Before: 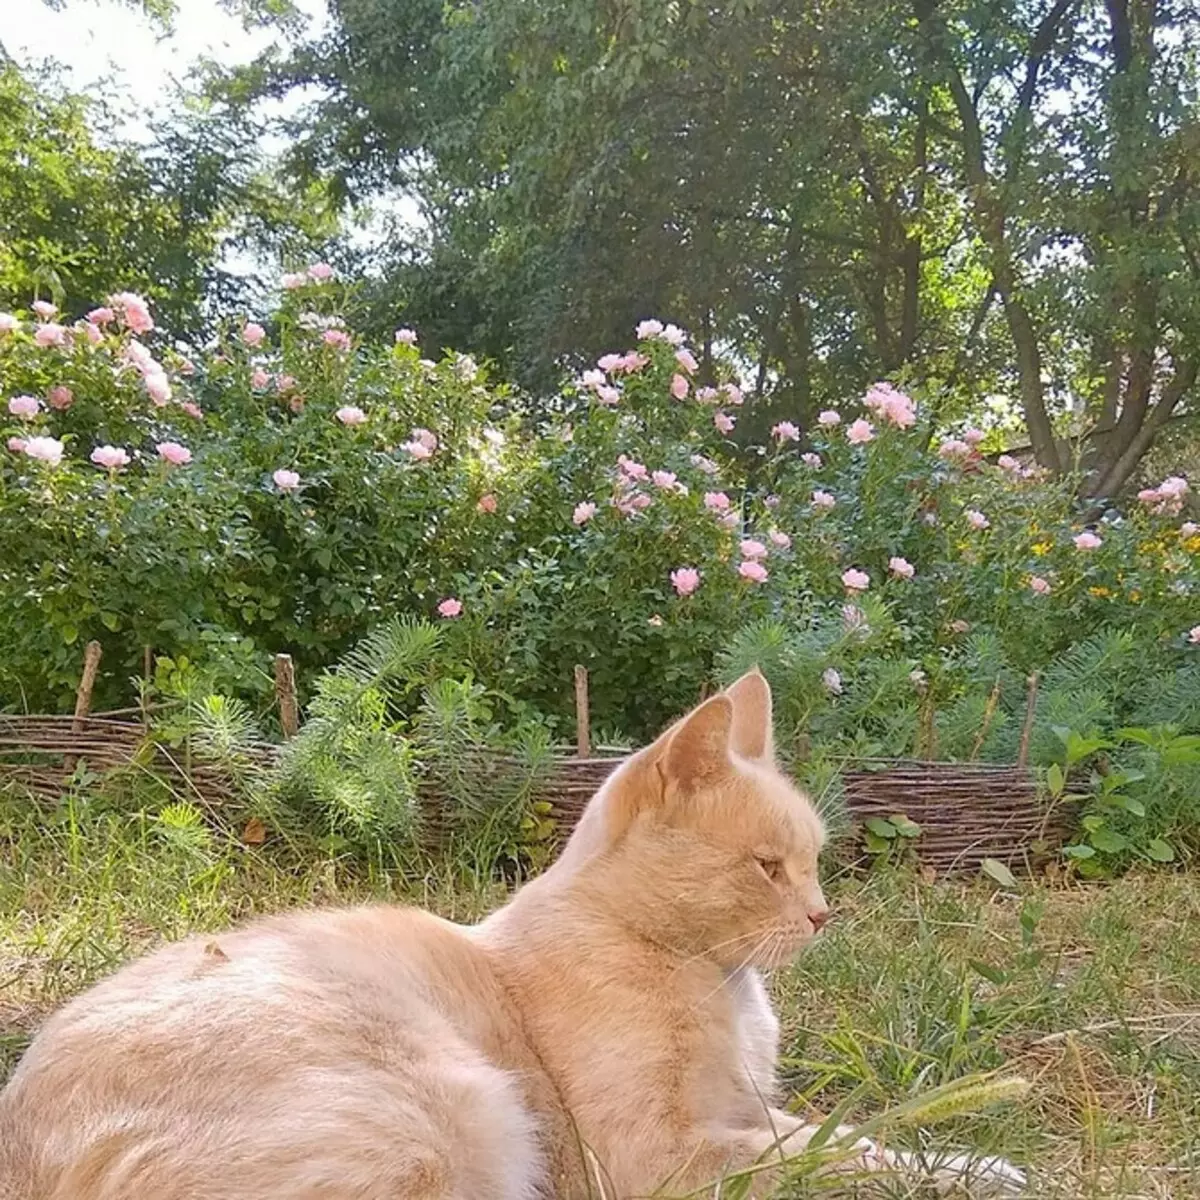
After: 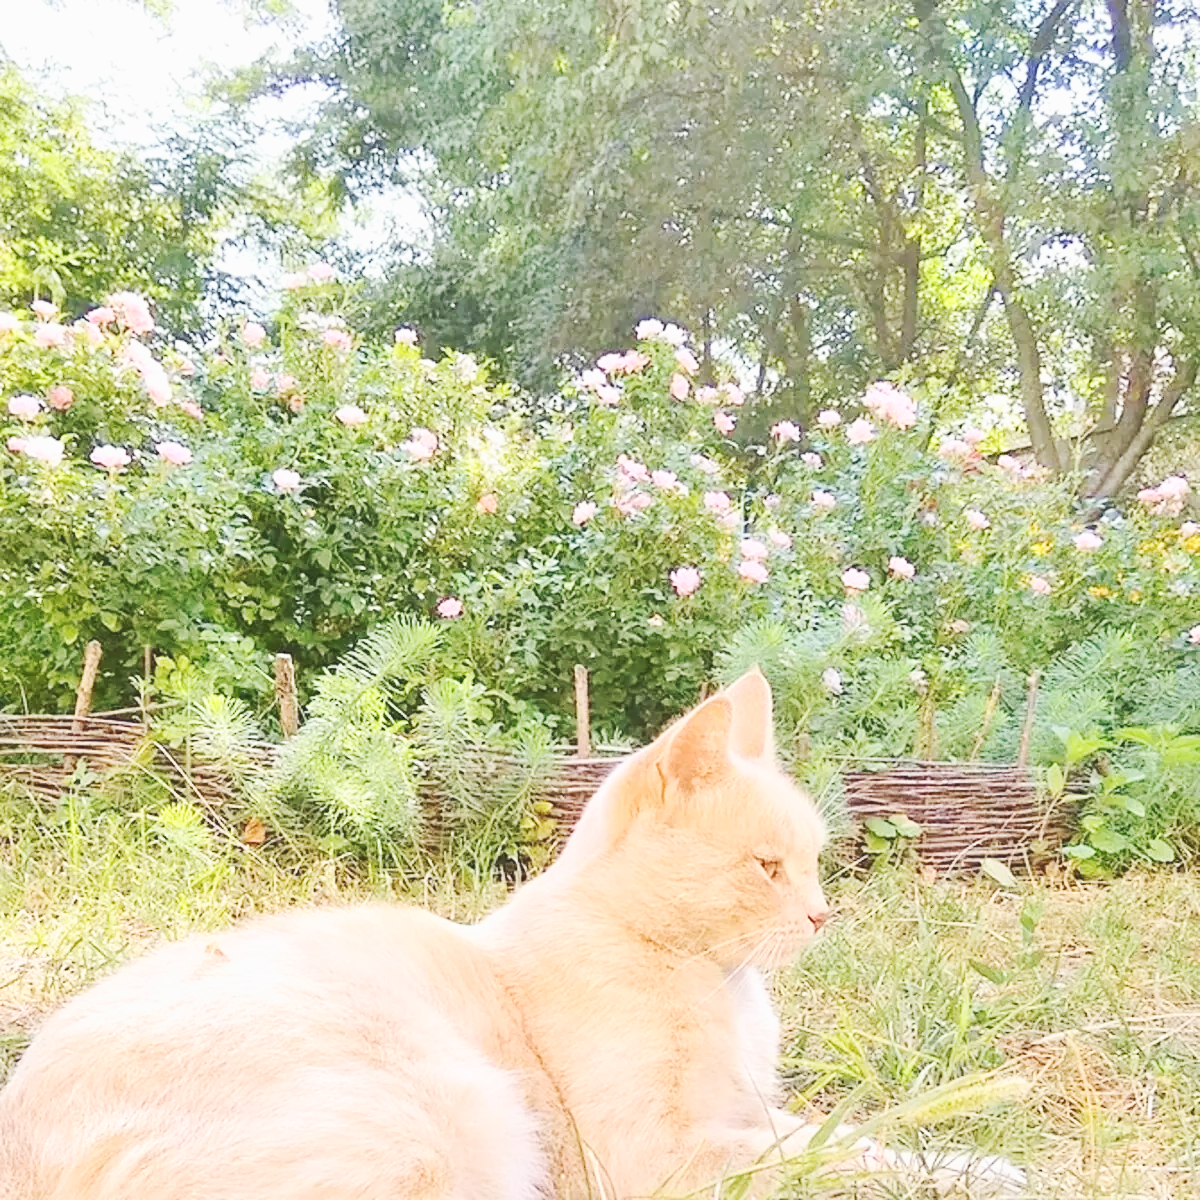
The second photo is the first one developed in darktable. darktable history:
base curve: curves: ch0 [(0, 0) (0.025, 0.046) (0.112, 0.277) (0.467, 0.74) (0.814, 0.929) (1, 0.942)], preserve colors none
tone curve: curves: ch0 [(0, 0) (0.003, 0.156) (0.011, 0.156) (0.025, 0.161) (0.044, 0.164) (0.069, 0.178) (0.1, 0.201) (0.136, 0.229) (0.177, 0.263) (0.224, 0.301) (0.277, 0.355) (0.335, 0.415) (0.399, 0.48) (0.468, 0.561) (0.543, 0.647) (0.623, 0.735) (0.709, 0.819) (0.801, 0.893) (0.898, 0.953) (1, 1)], color space Lab, independent channels, preserve colors none
